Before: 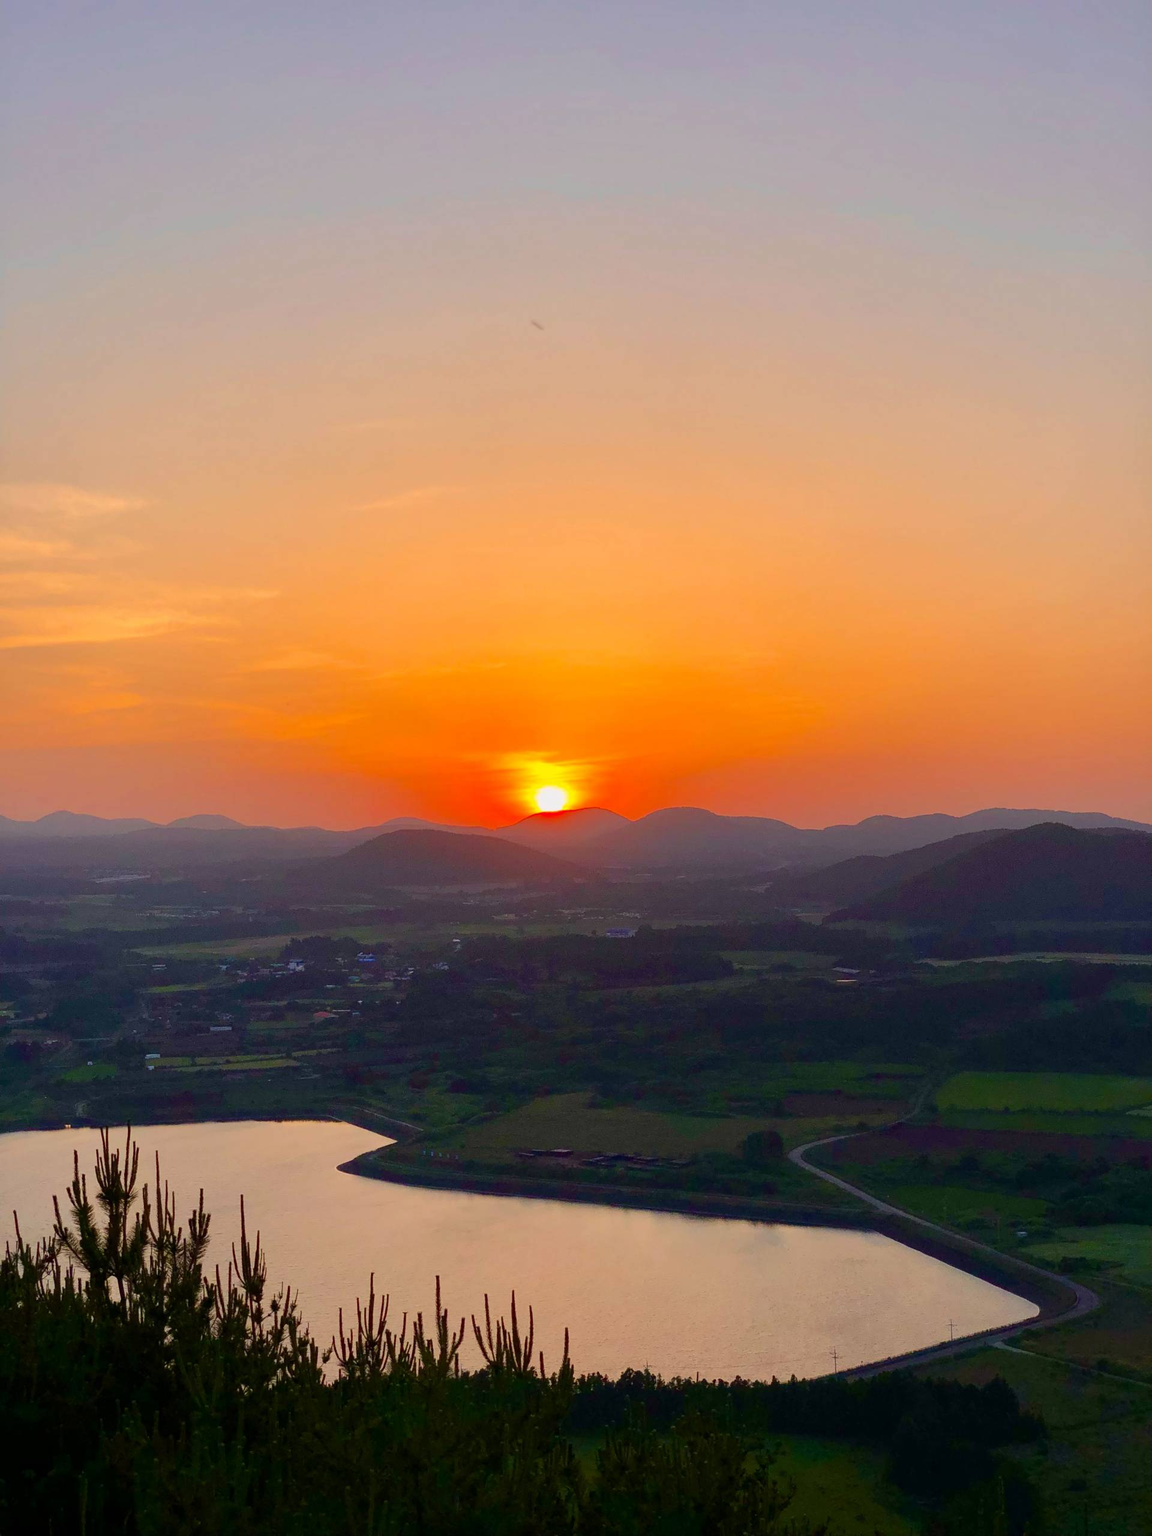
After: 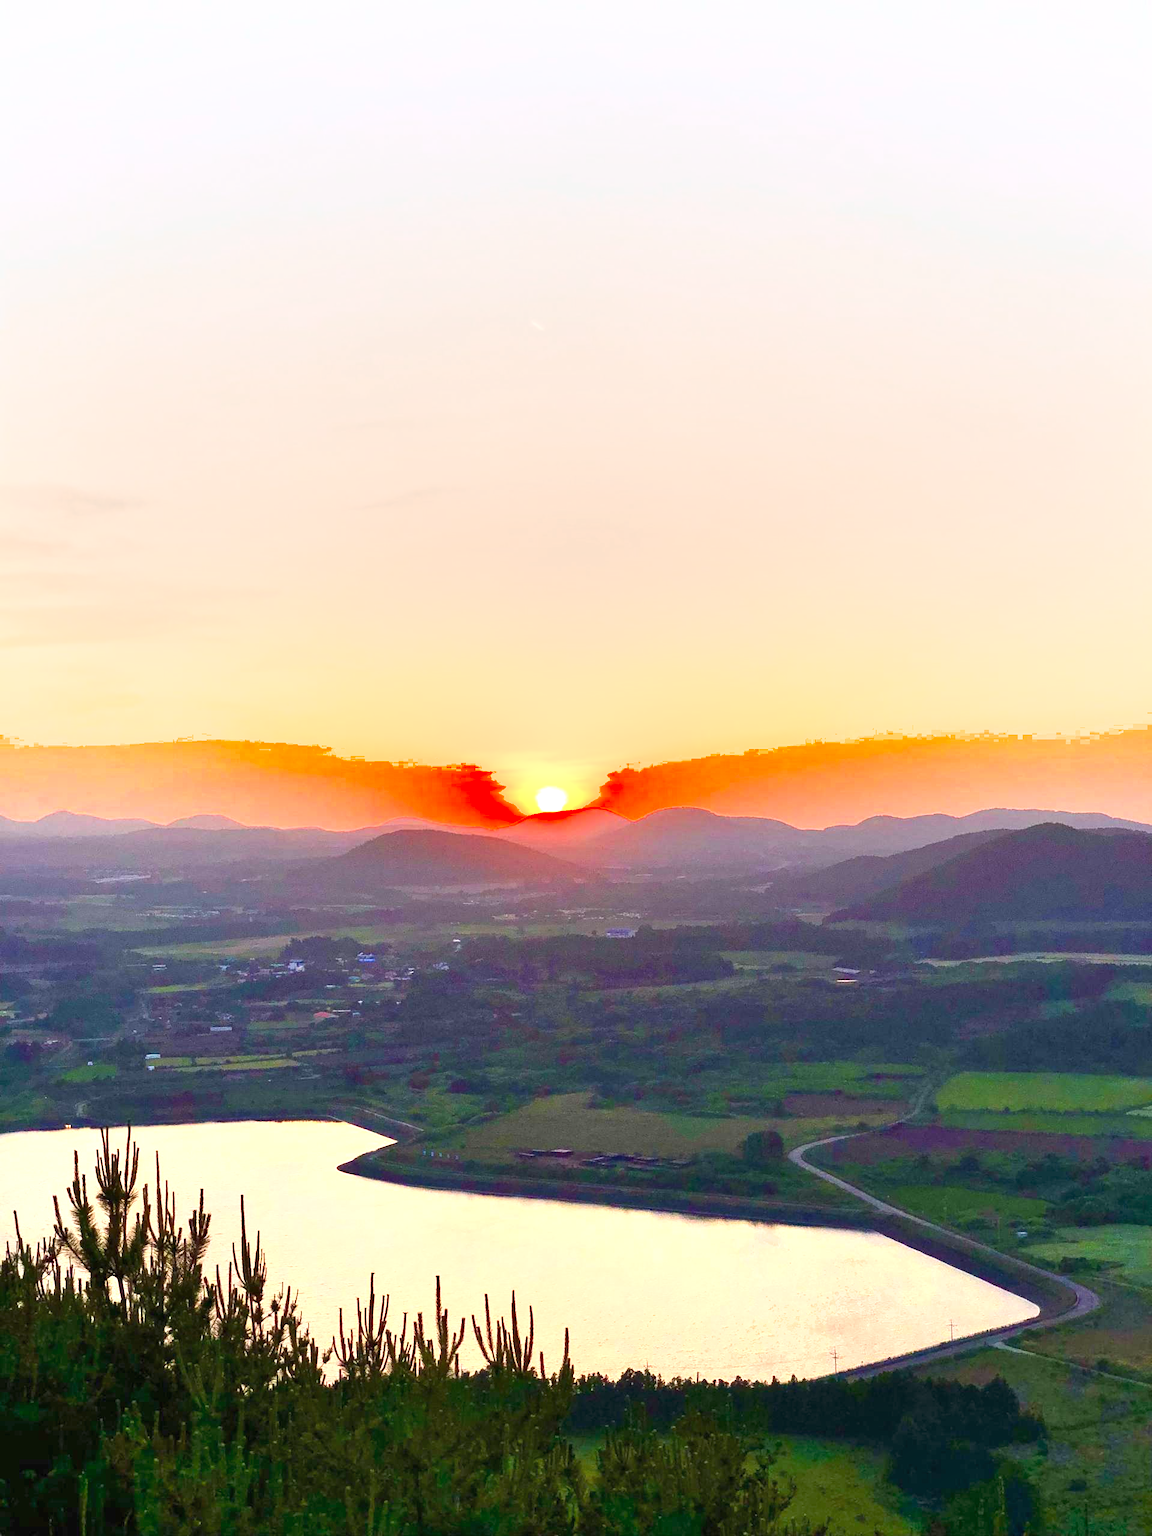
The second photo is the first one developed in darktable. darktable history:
tone equalizer: on, module defaults
shadows and highlights: low approximation 0.01, soften with gaussian
exposure: black level correction 0, exposure 1.704 EV, compensate highlight preservation false
